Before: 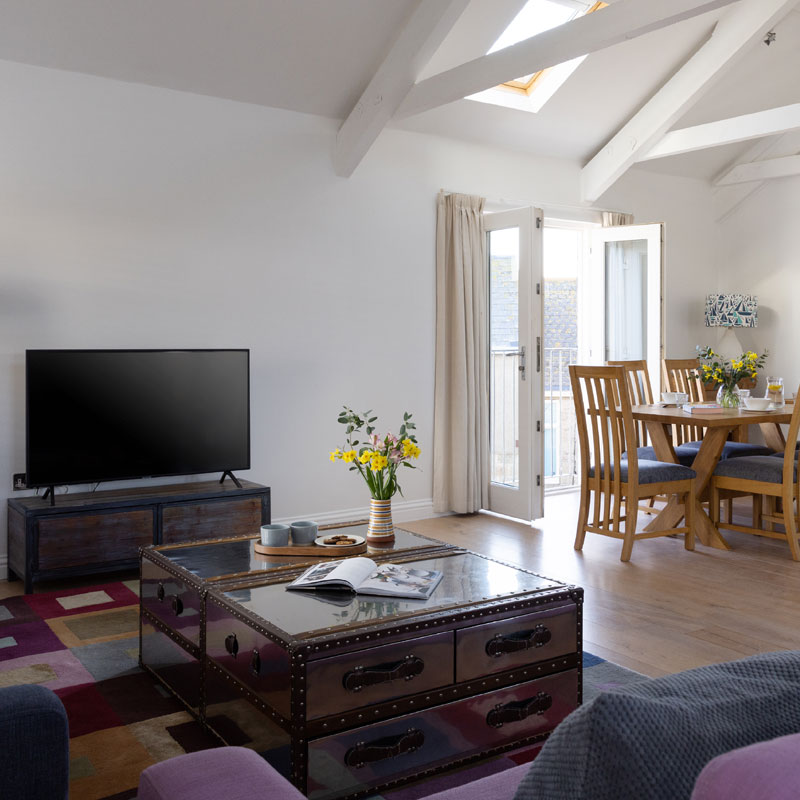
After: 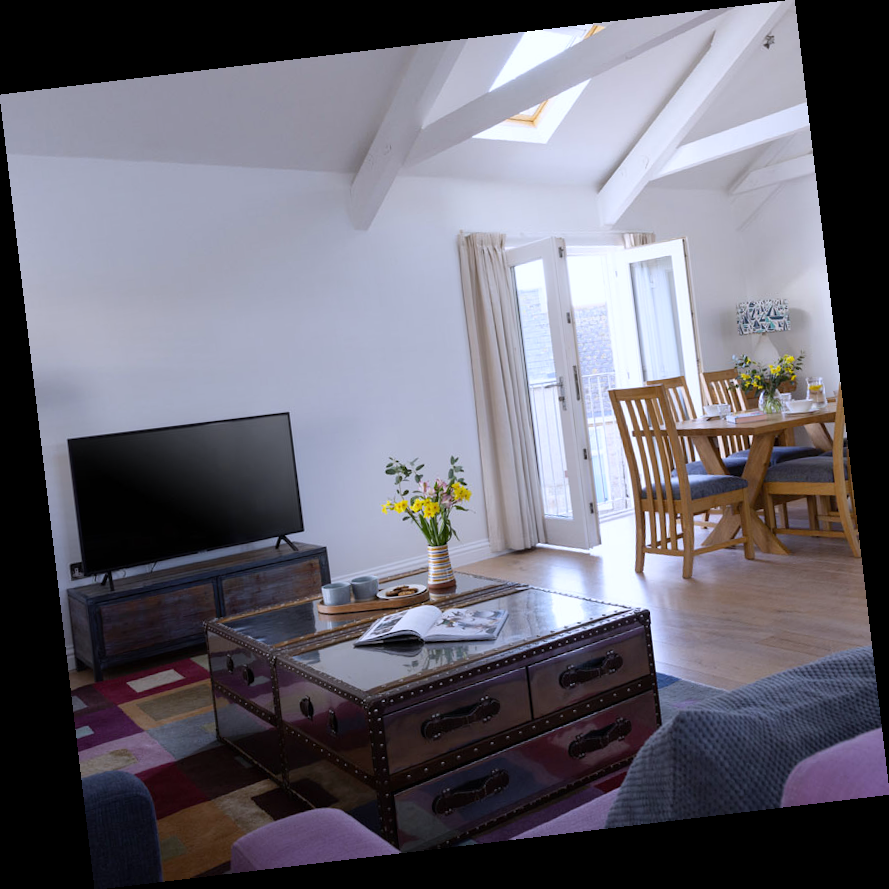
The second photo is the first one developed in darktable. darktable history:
rotate and perspective: rotation -6.83°, automatic cropping off
white balance: red 0.967, blue 1.119, emerald 0.756
